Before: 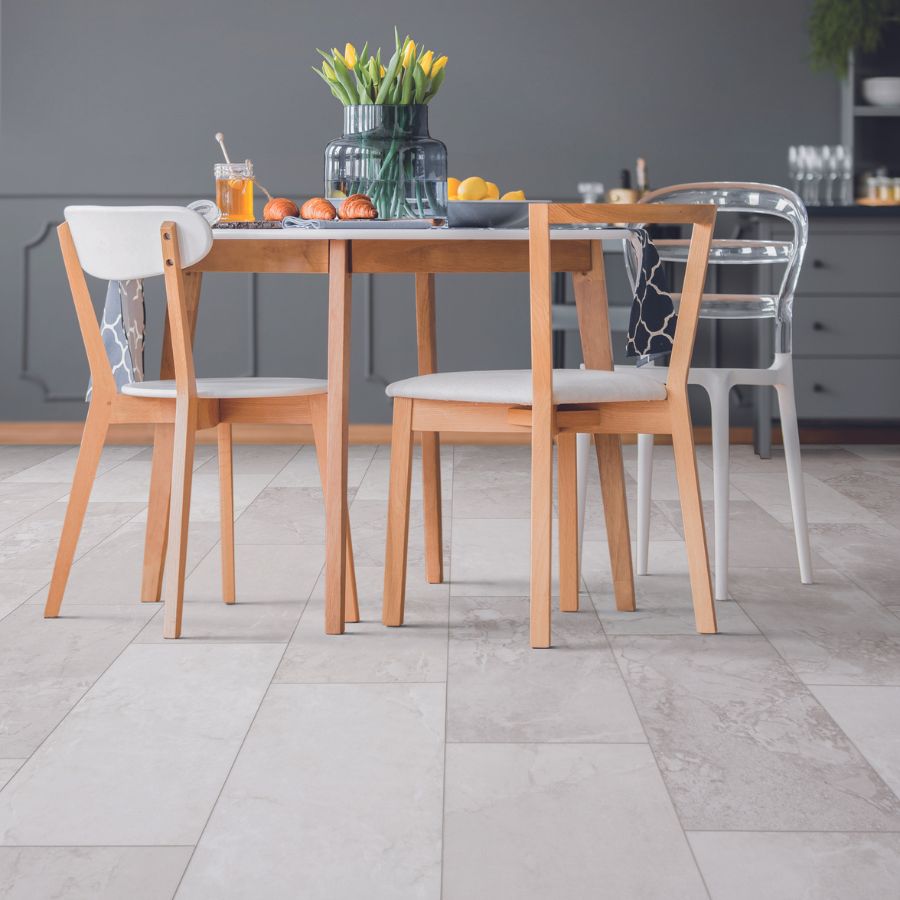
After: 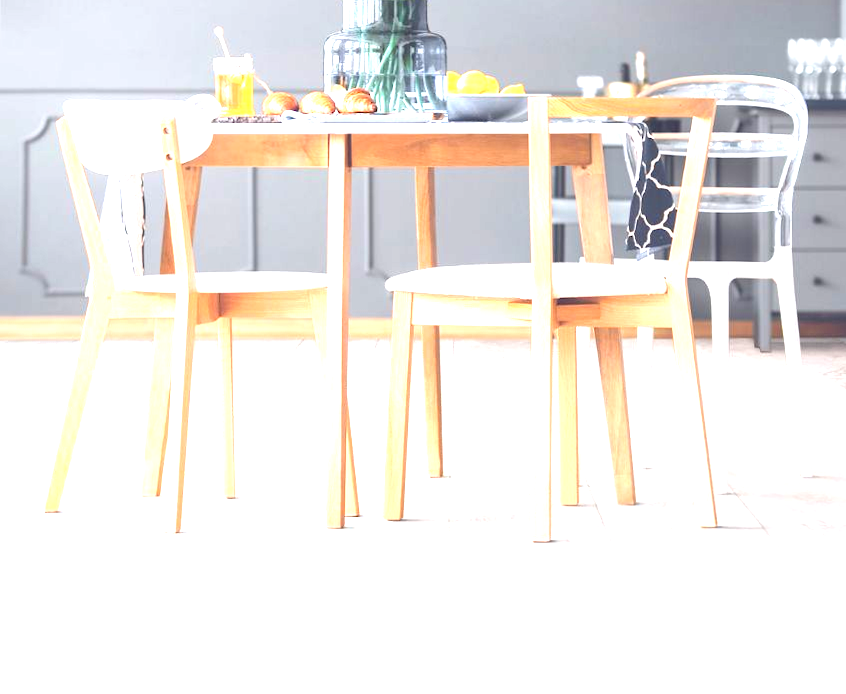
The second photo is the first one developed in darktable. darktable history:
exposure: black level correction 0.001, exposure 1.989 EV, compensate highlight preservation false
crop and rotate: angle 0.111°, top 11.771%, right 5.708%, bottom 10.91%
